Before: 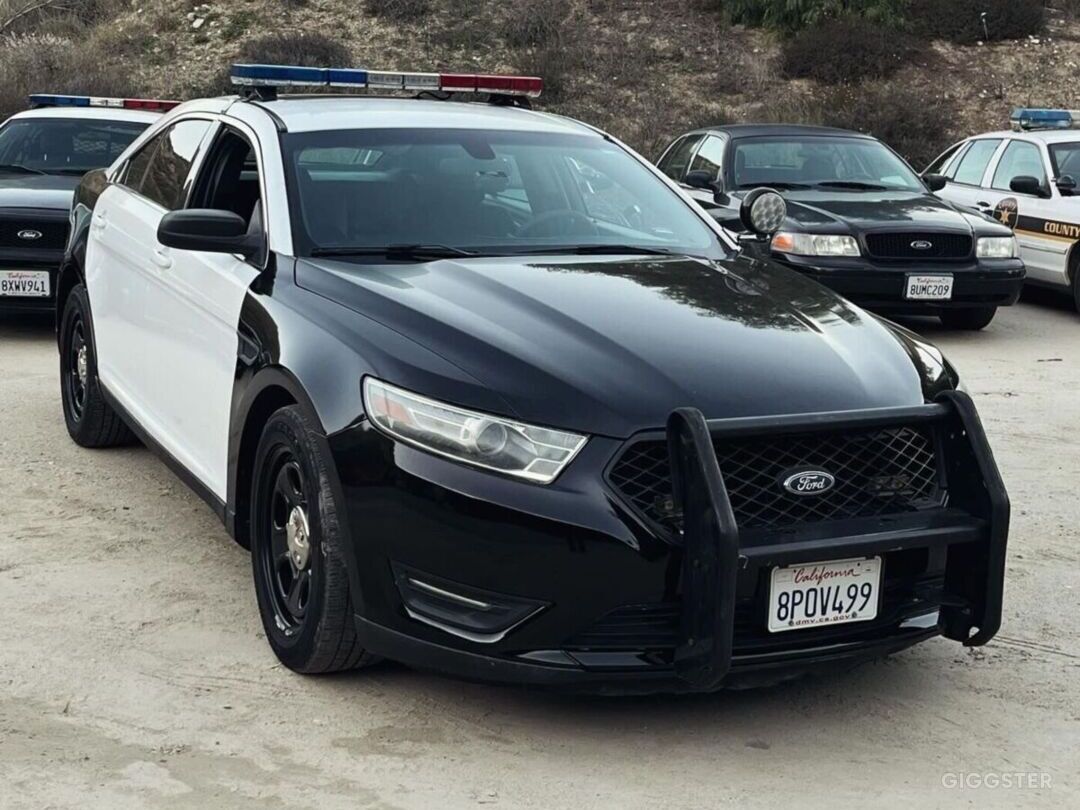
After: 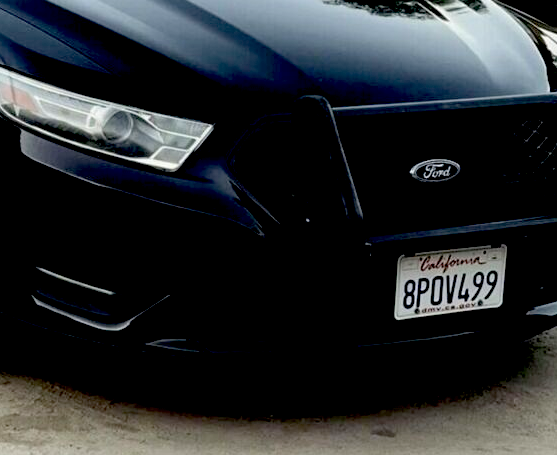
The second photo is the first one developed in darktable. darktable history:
exposure: black level correction 0.056, compensate exposure bias true, compensate highlight preservation false
crop: left 34.688%, top 38.611%, right 13.688%, bottom 5.142%
